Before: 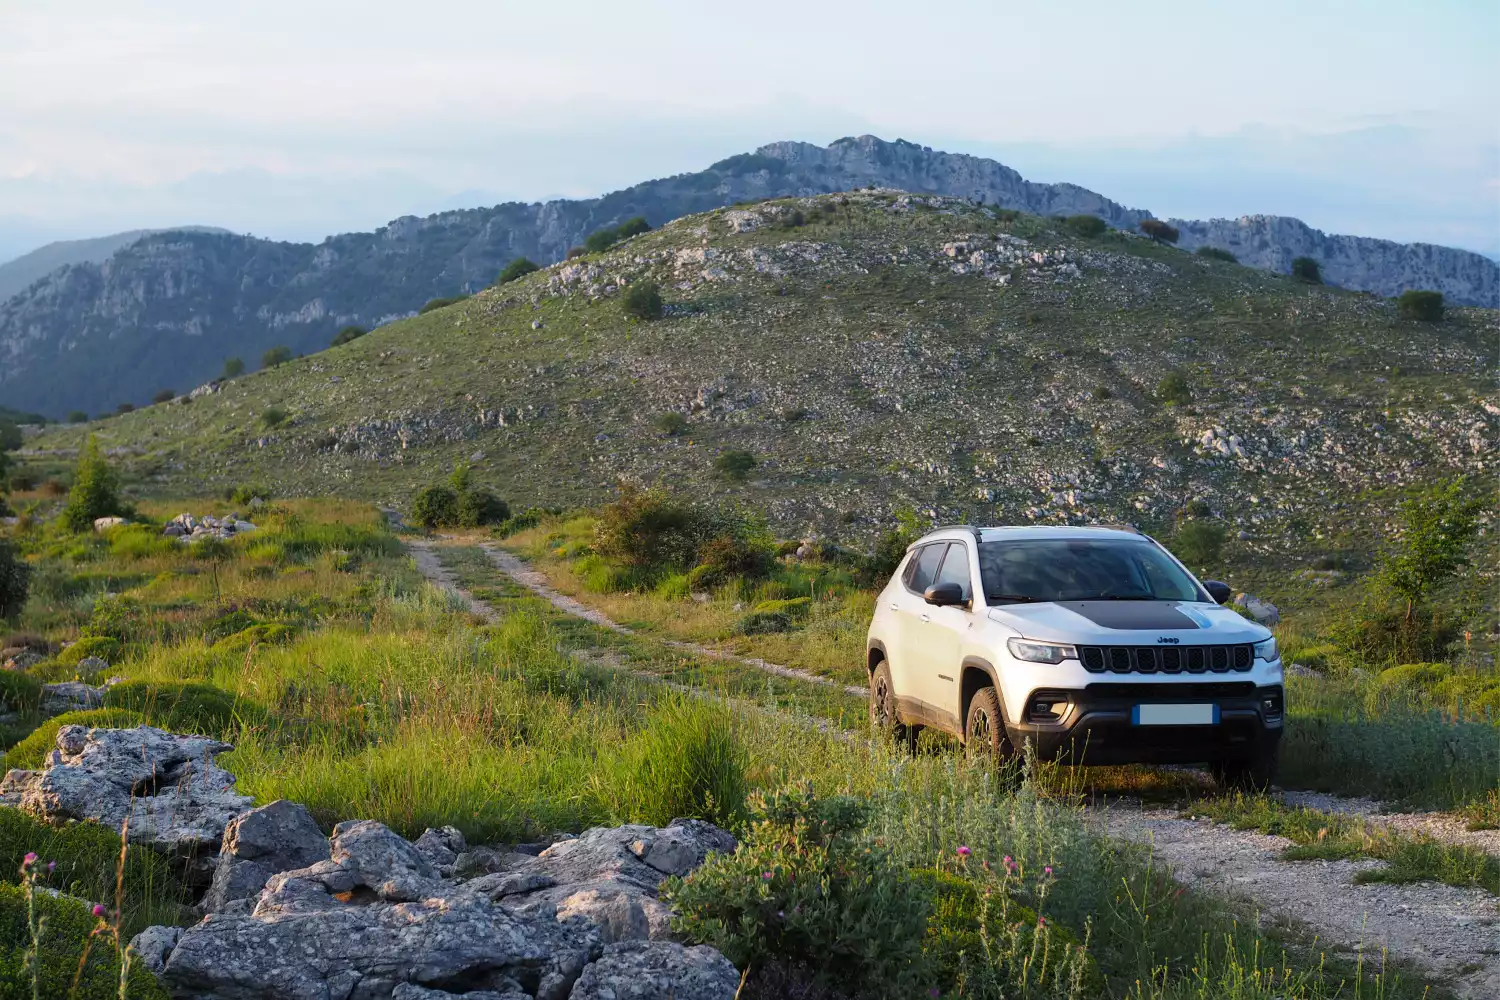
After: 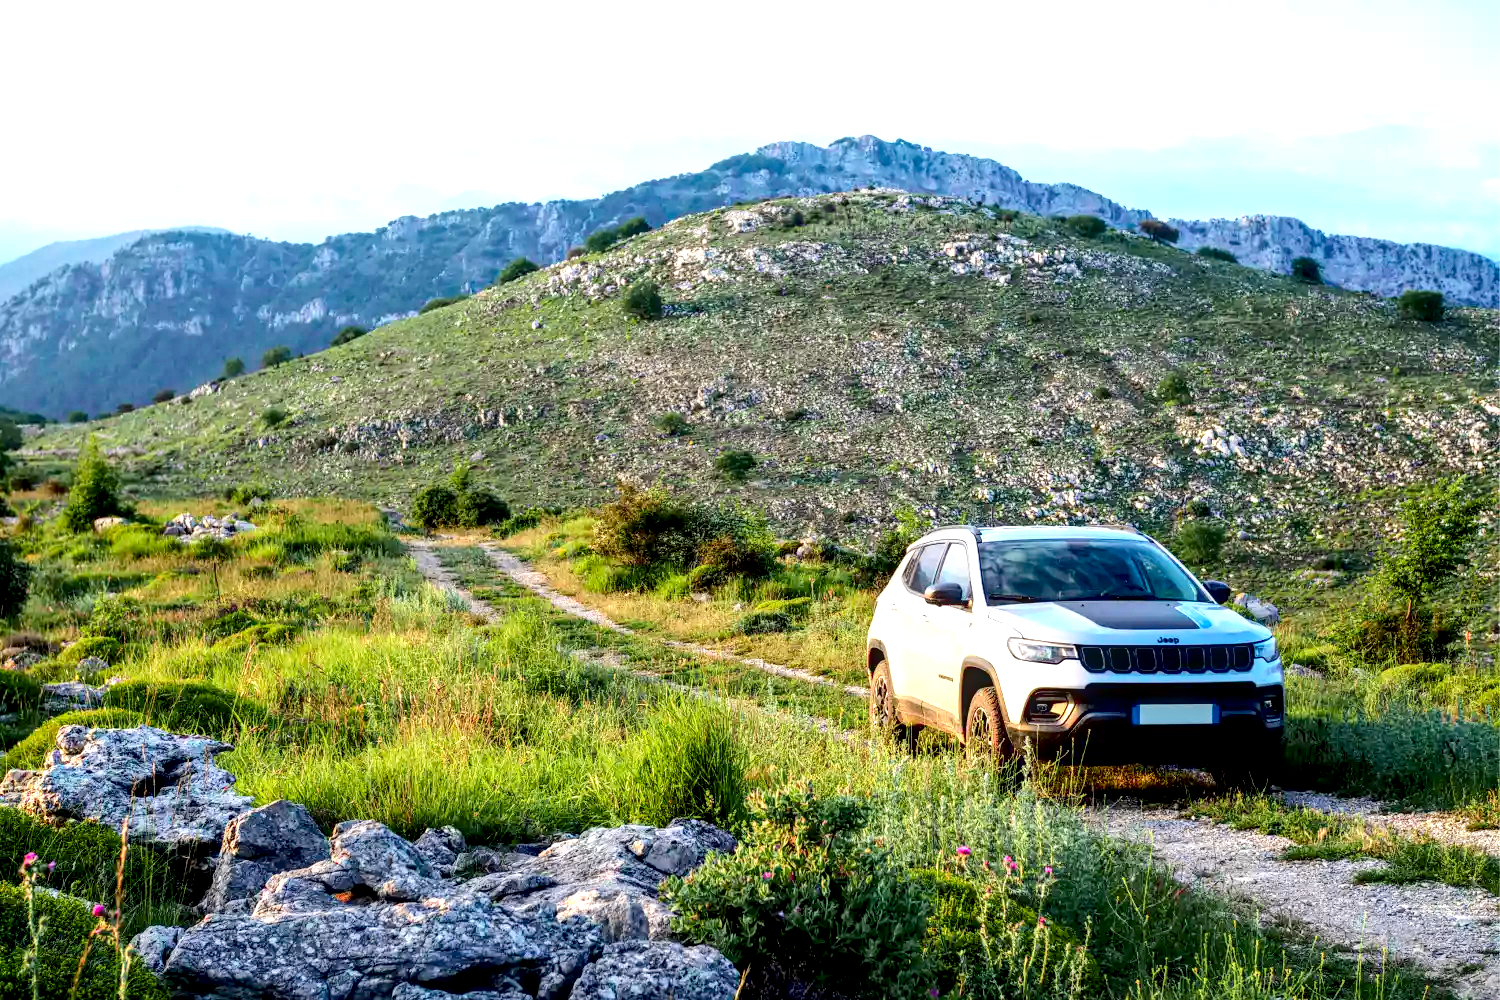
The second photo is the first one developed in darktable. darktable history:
local contrast: highlights 20%, detail 150%
tone curve: curves: ch0 [(0, 0) (0.068, 0.031) (0.175, 0.132) (0.337, 0.304) (0.498, 0.511) (0.748, 0.762) (0.993, 0.954)]; ch1 [(0, 0) (0.294, 0.184) (0.359, 0.34) (0.362, 0.35) (0.43, 0.41) (0.476, 0.457) (0.499, 0.5) (0.529, 0.523) (0.677, 0.762) (1, 1)]; ch2 [(0, 0) (0.431, 0.419) (0.495, 0.502) (0.524, 0.534) (0.557, 0.56) (0.634, 0.654) (0.728, 0.722) (1, 1)], color space Lab, independent channels, preserve colors none
exposure: black level correction 0.011, exposure 1.088 EV, compensate exposure bias true, compensate highlight preservation false
